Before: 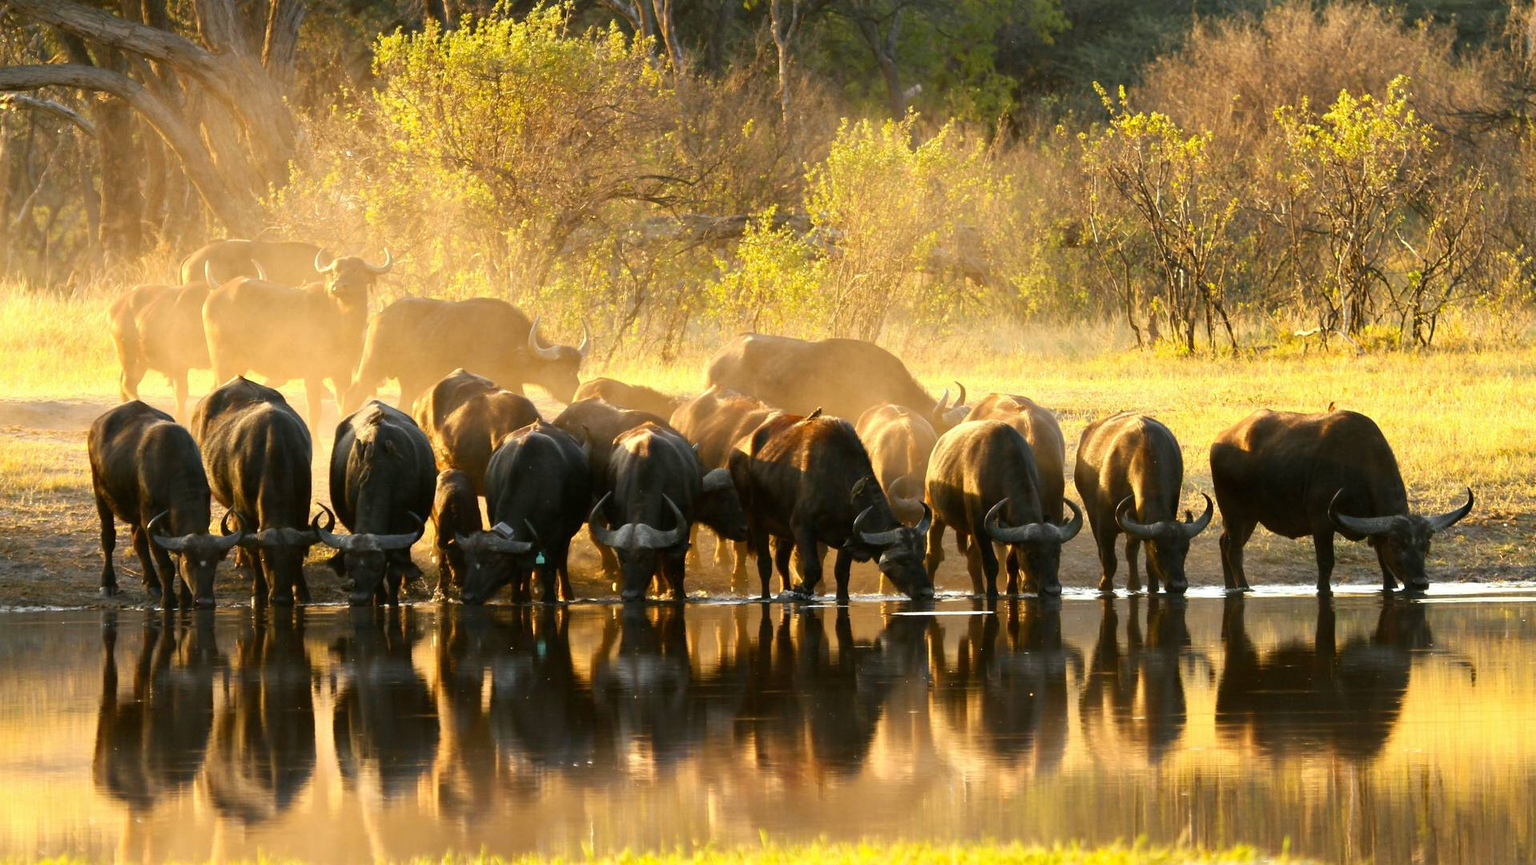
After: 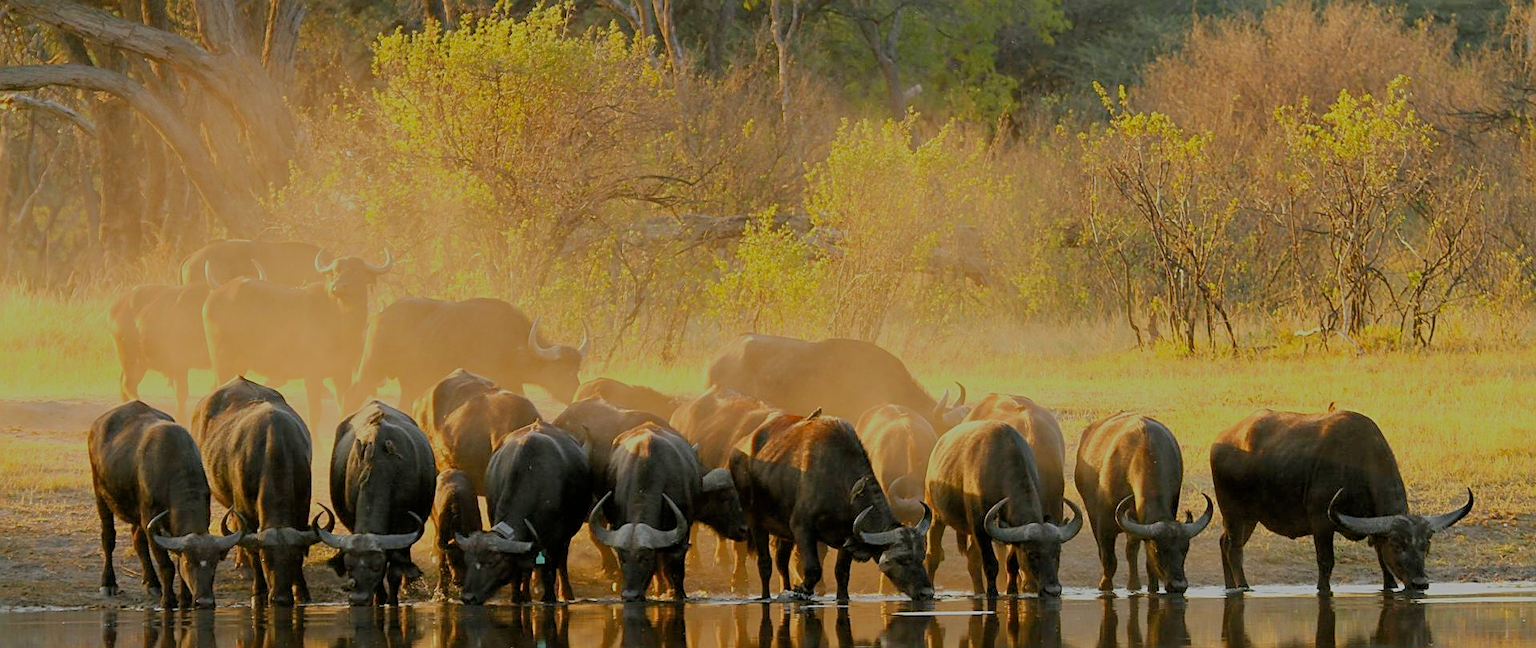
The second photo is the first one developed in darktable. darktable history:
crop: bottom 24.994%
filmic rgb: black relative exposure -8.01 EV, white relative exposure 8.06 EV, target black luminance 0%, hardness 2.52, latitude 76.26%, contrast 0.577, shadows ↔ highlights balance 0.008%, color science v4 (2020)
tone equalizer: on, module defaults
sharpen: on, module defaults
